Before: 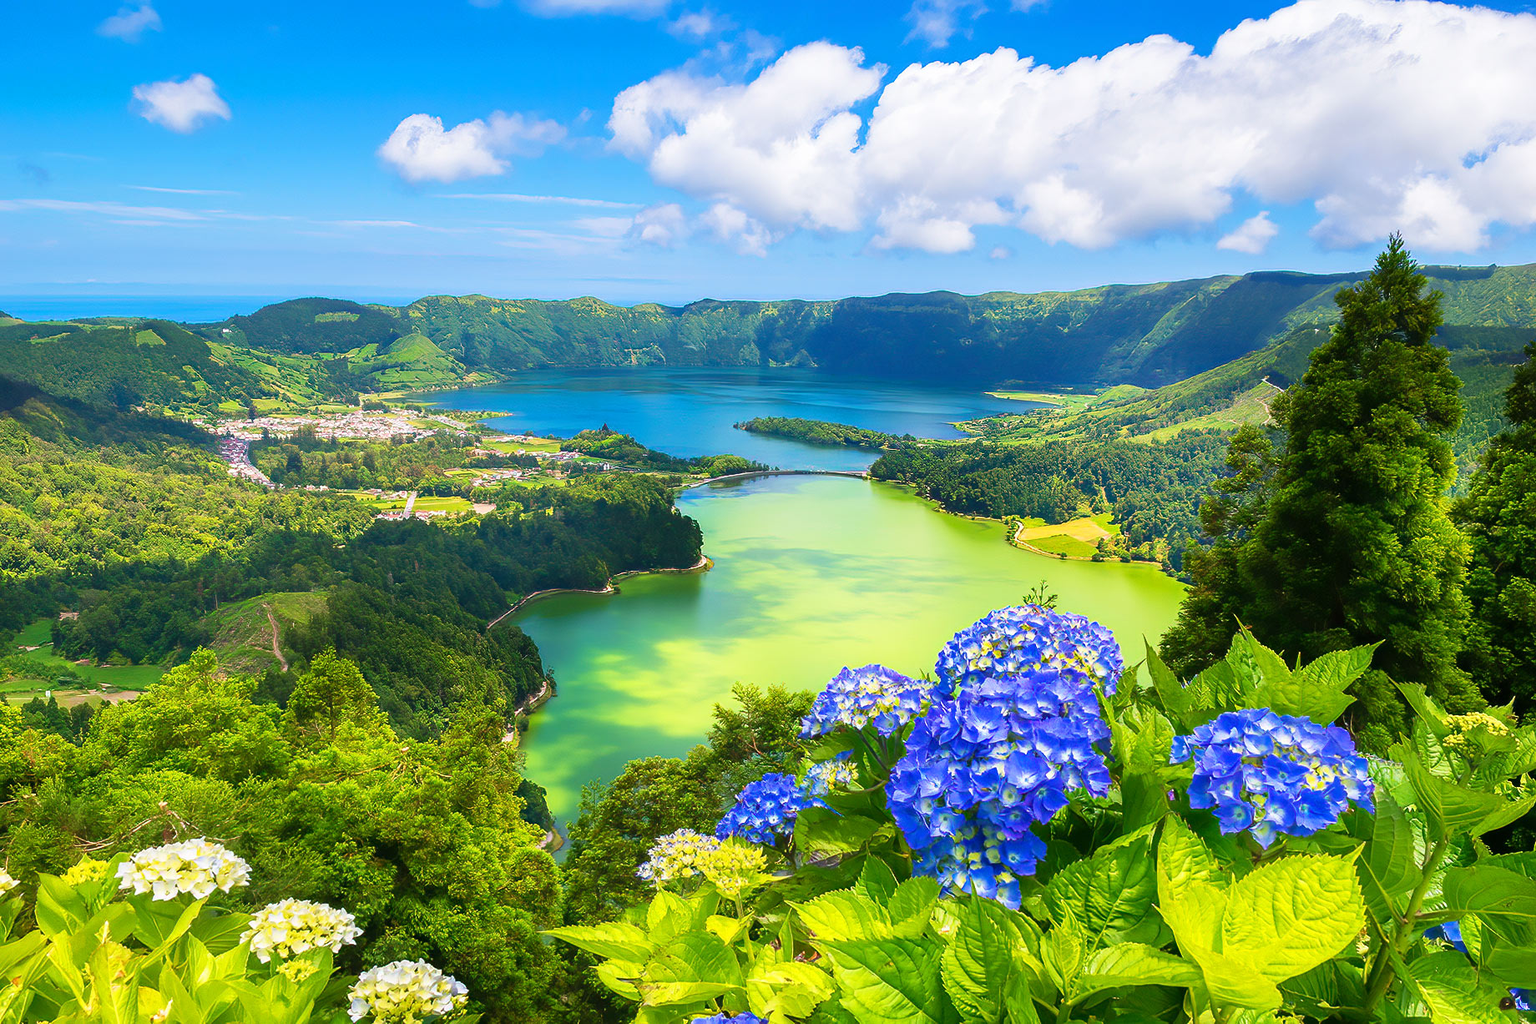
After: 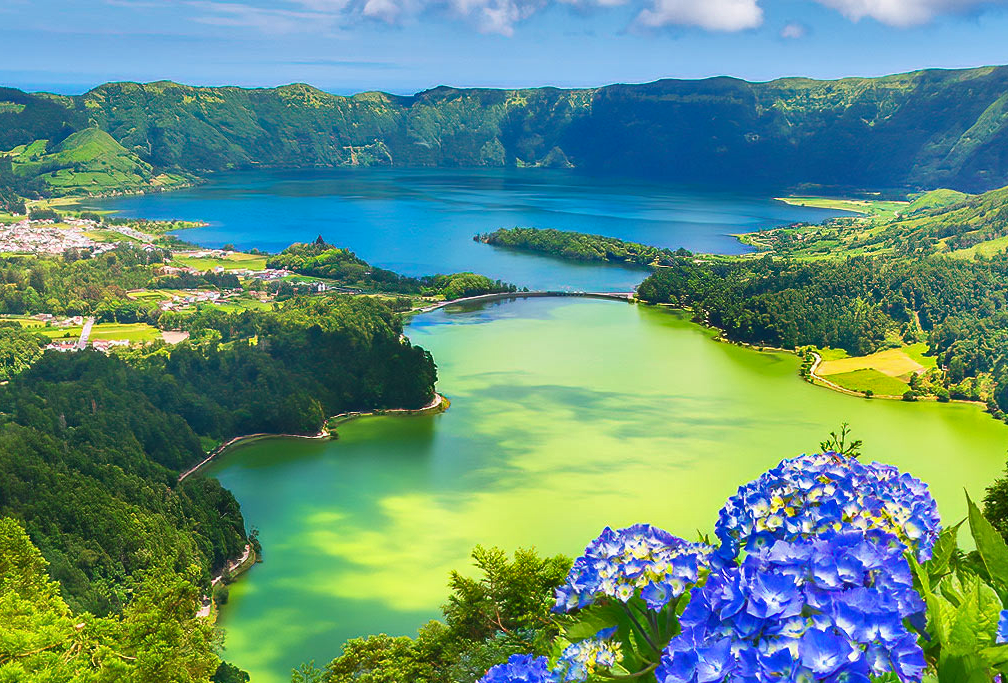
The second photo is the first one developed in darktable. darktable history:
crop and rotate: left 22.082%, top 22.237%, right 23.111%, bottom 22.051%
shadows and highlights: white point adjustment 0.084, highlights -70.77, soften with gaussian
